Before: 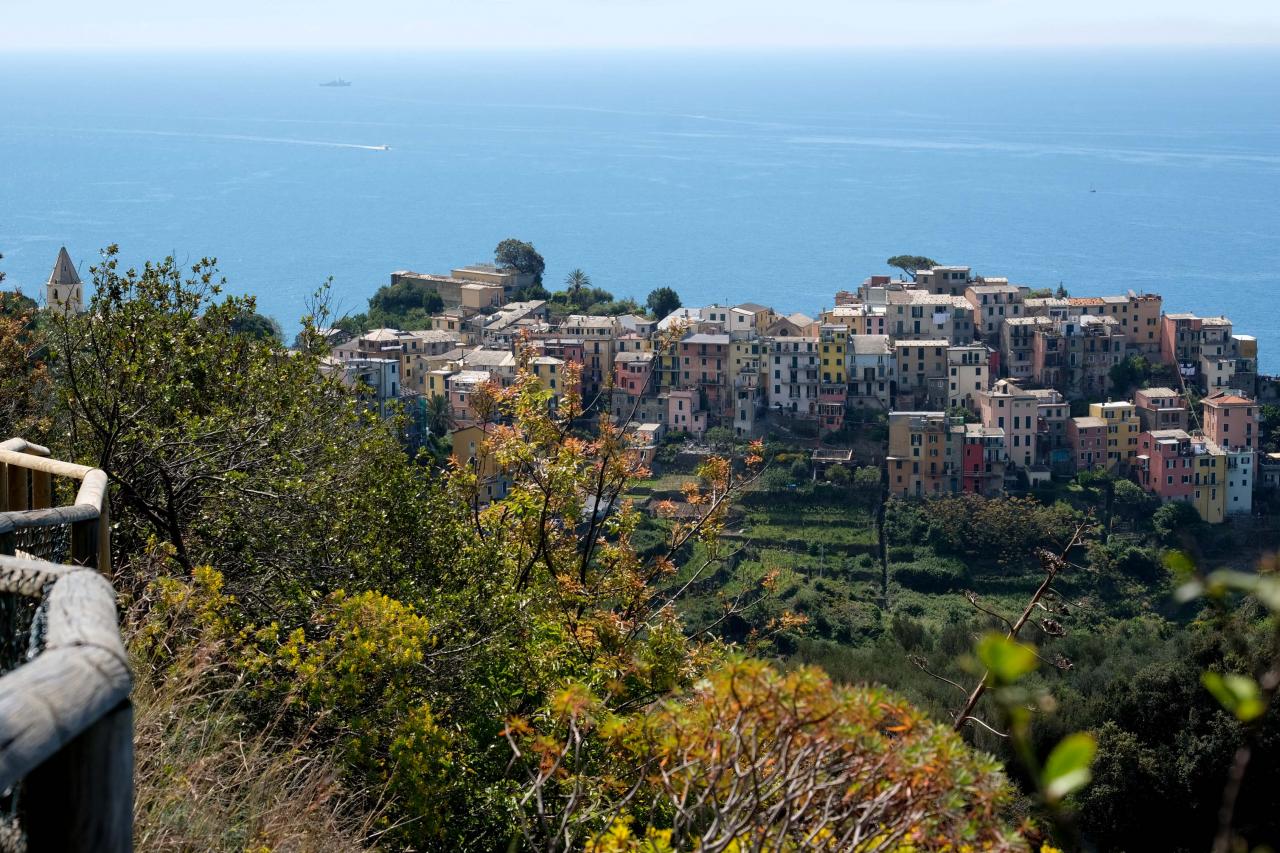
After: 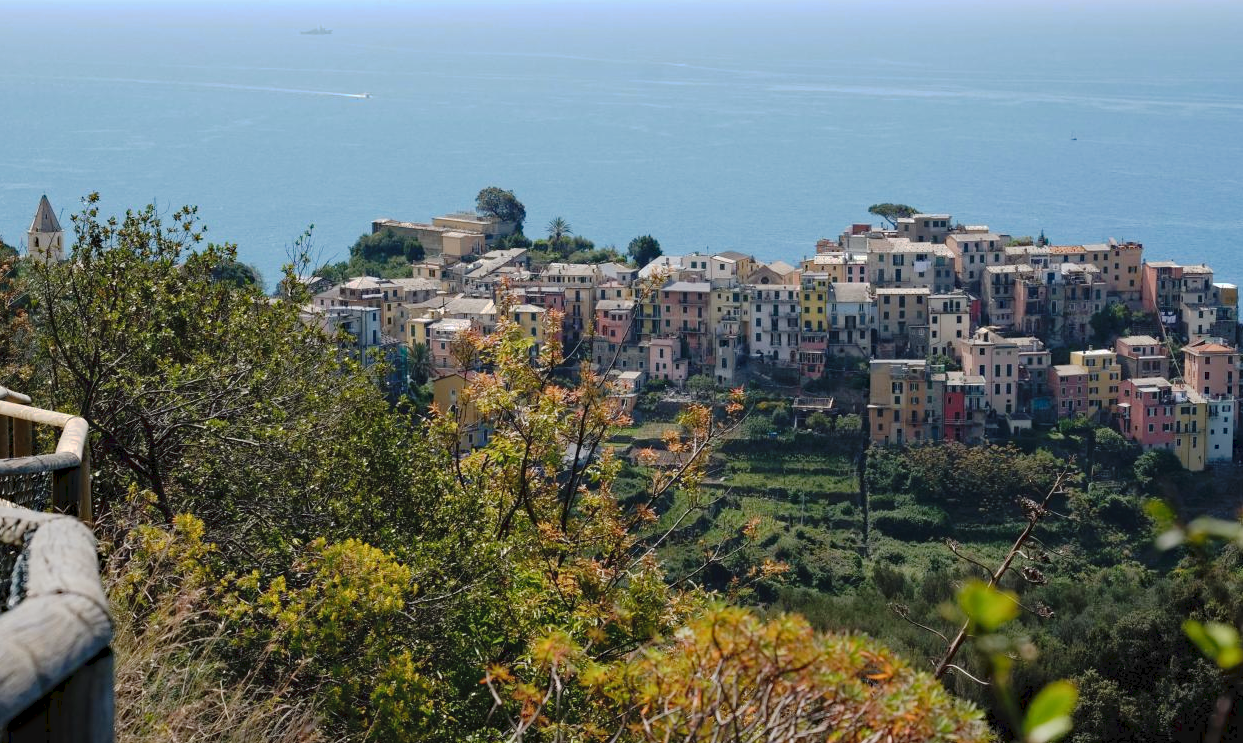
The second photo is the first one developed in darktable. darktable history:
haze removal: compatibility mode true, adaptive false
crop: left 1.507%, top 6.147%, right 1.379%, bottom 6.637%
tone curve: curves: ch0 [(0, 0) (0.003, 0.048) (0.011, 0.055) (0.025, 0.065) (0.044, 0.089) (0.069, 0.111) (0.1, 0.132) (0.136, 0.163) (0.177, 0.21) (0.224, 0.259) (0.277, 0.323) (0.335, 0.385) (0.399, 0.442) (0.468, 0.508) (0.543, 0.578) (0.623, 0.648) (0.709, 0.716) (0.801, 0.781) (0.898, 0.845) (1, 1)], preserve colors none
